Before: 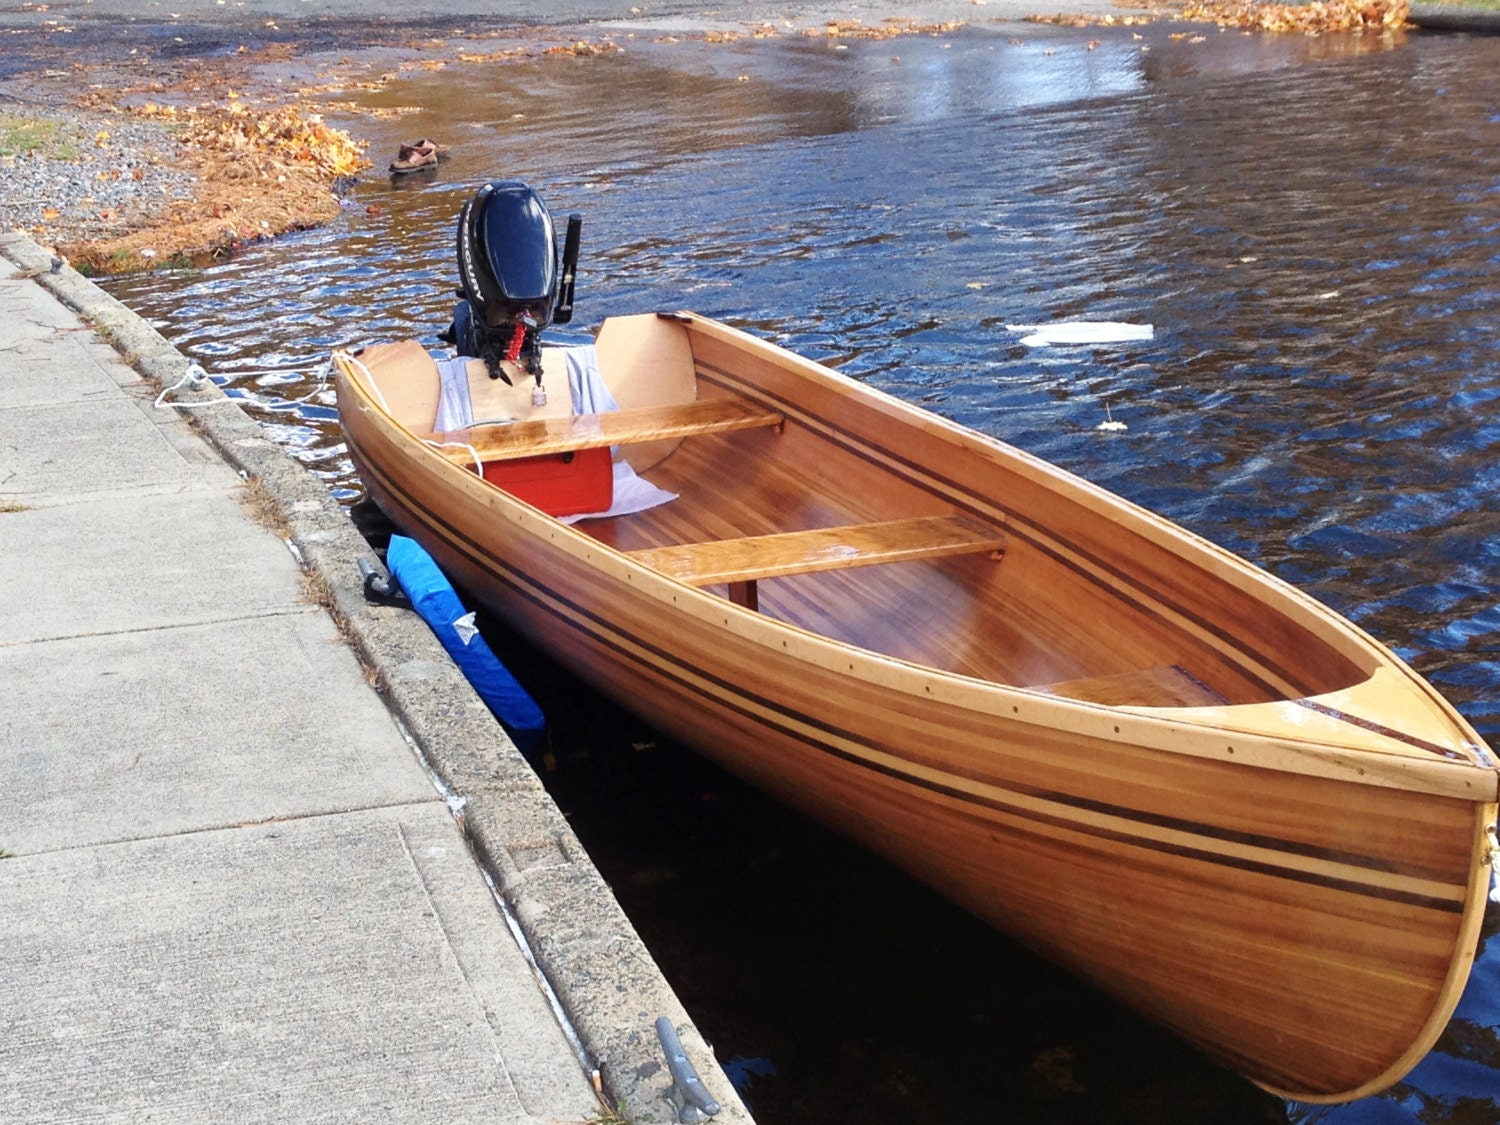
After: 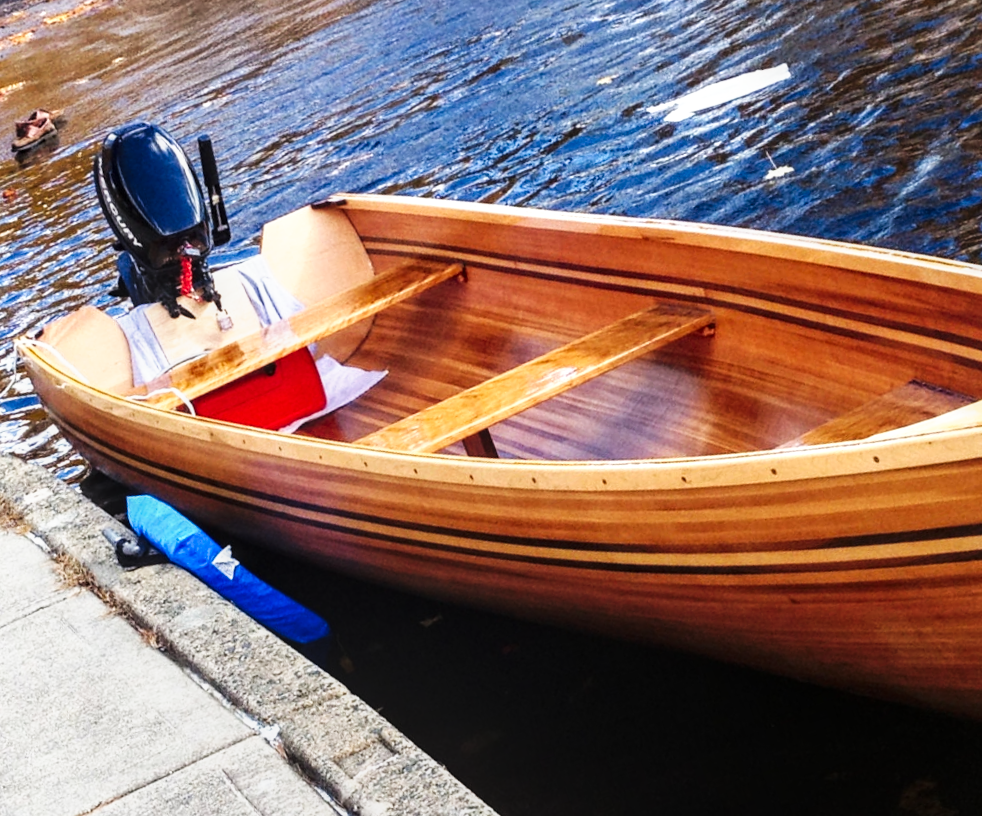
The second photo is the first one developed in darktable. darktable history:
tone curve: curves: ch0 [(0, 0) (0.187, 0.12) (0.384, 0.363) (0.618, 0.698) (0.754, 0.857) (0.875, 0.956) (1, 0.987)]; ch1 [(0, 0) (0.402, 0.36) (0.476, 0.466) (0.501, 0.501) (0.518, 0.514) (0.564, 0.608) (0.614, 0.664) (0.692, 0.744) (1, 1)]; ch2 [(0, 0) (0.435, 0.412) (0.483, 0.481) (0.503, 0.503) (0.522, 0.535) (0.563, 0.601) (0.627, 0.699) (0.699, 0.753) (0.997, 0.858)], preserve colors none
crop and rotate: angle 17.91°, left 6.815%, right 3.973%, bottom 1.149%
local contrast: on, module defaults
